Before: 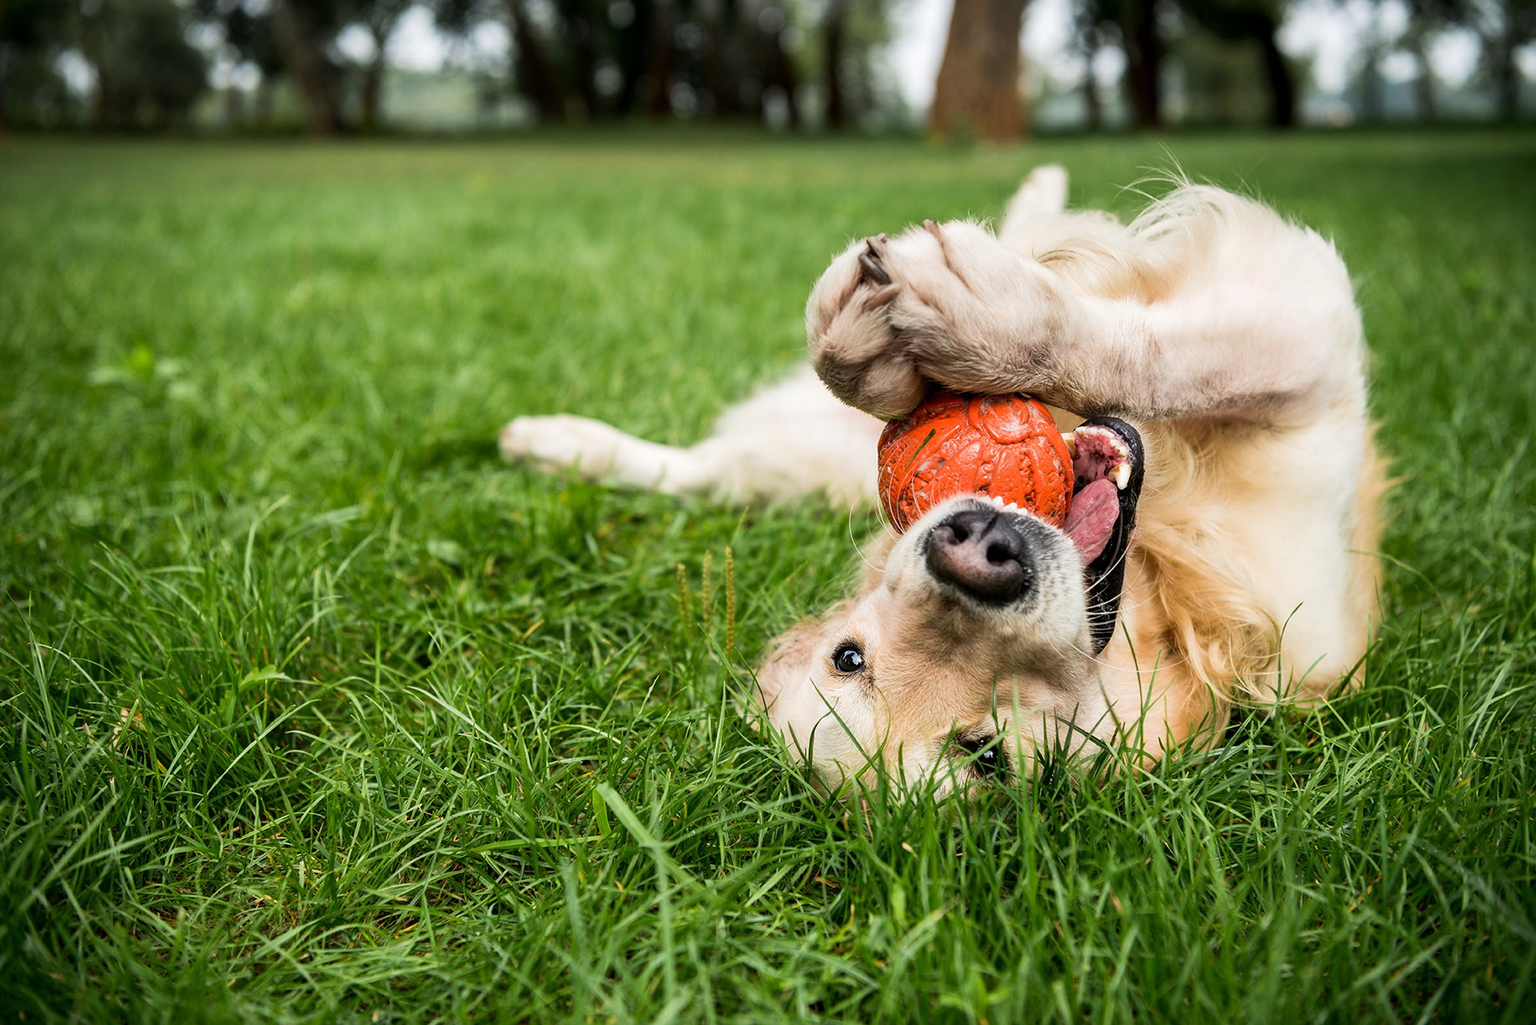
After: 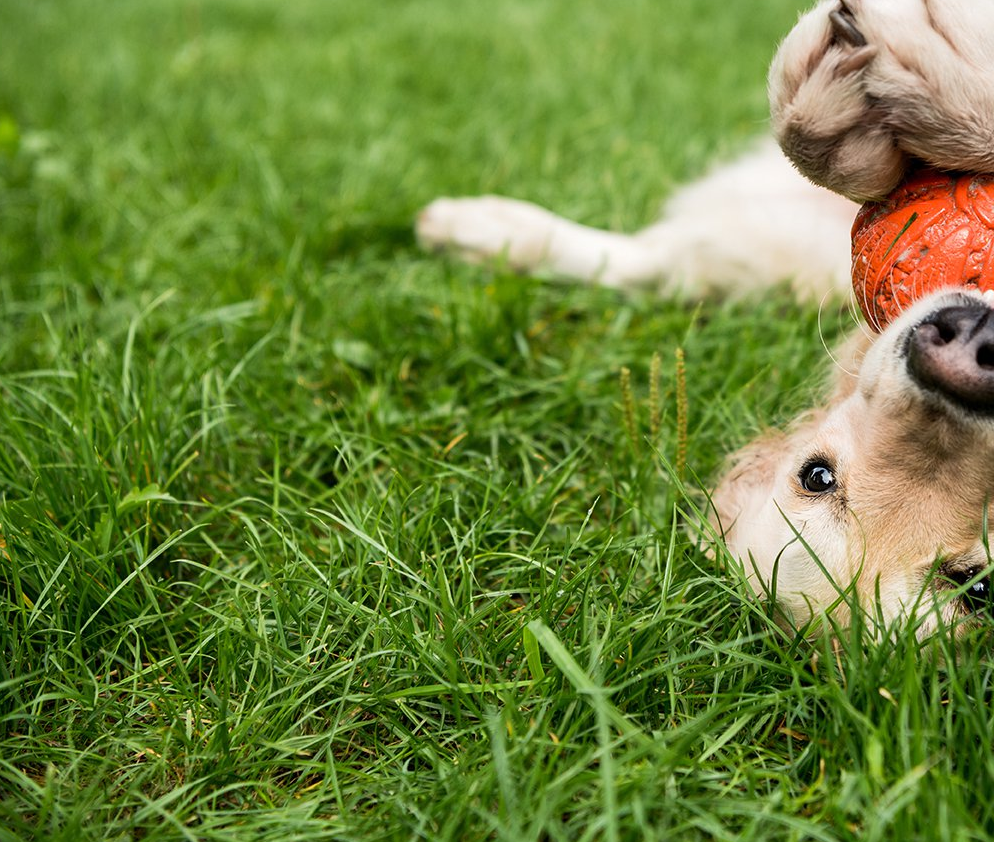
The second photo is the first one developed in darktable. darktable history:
sharpen: radius 2.883, amount 0.868, threshold 47.523
crop: left 8.966%, top 23.852%, right 34.699%, bottom 4.703%
